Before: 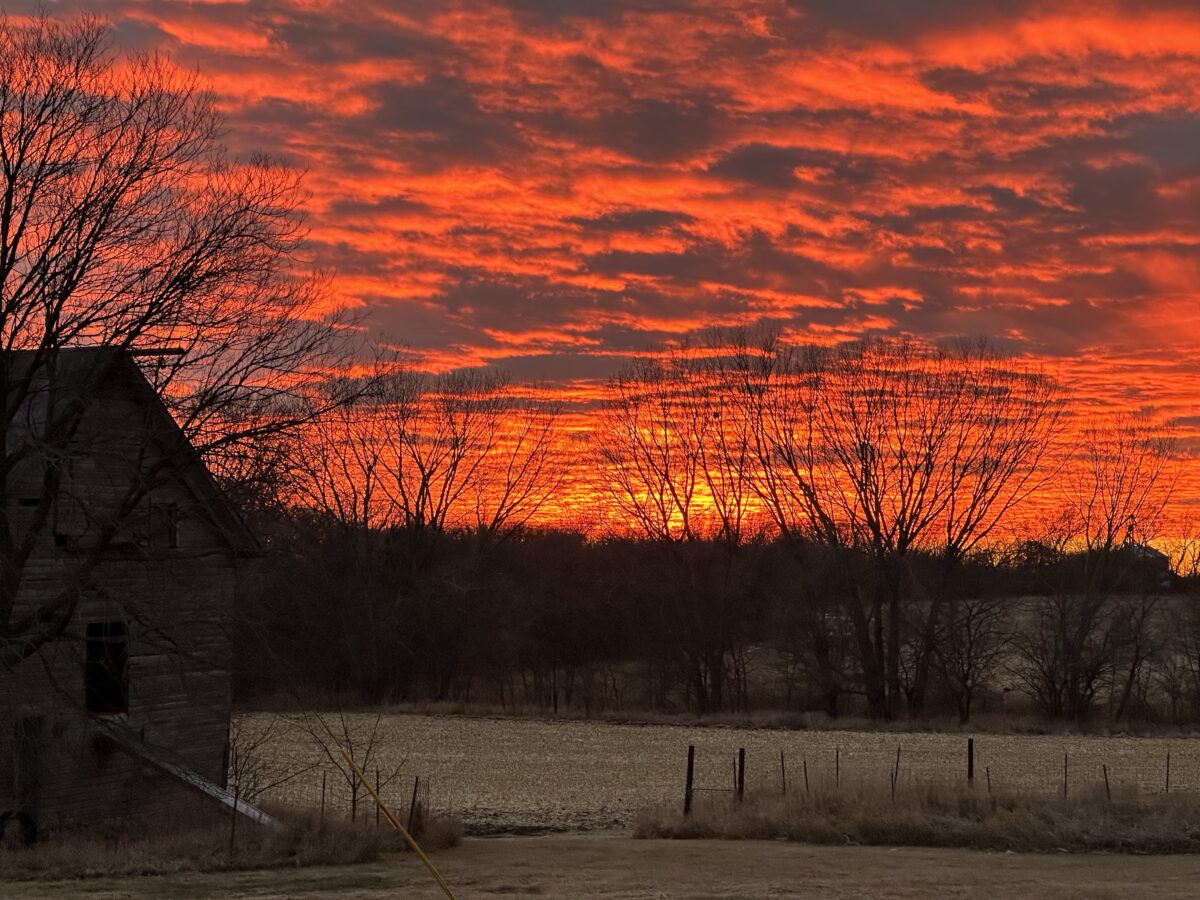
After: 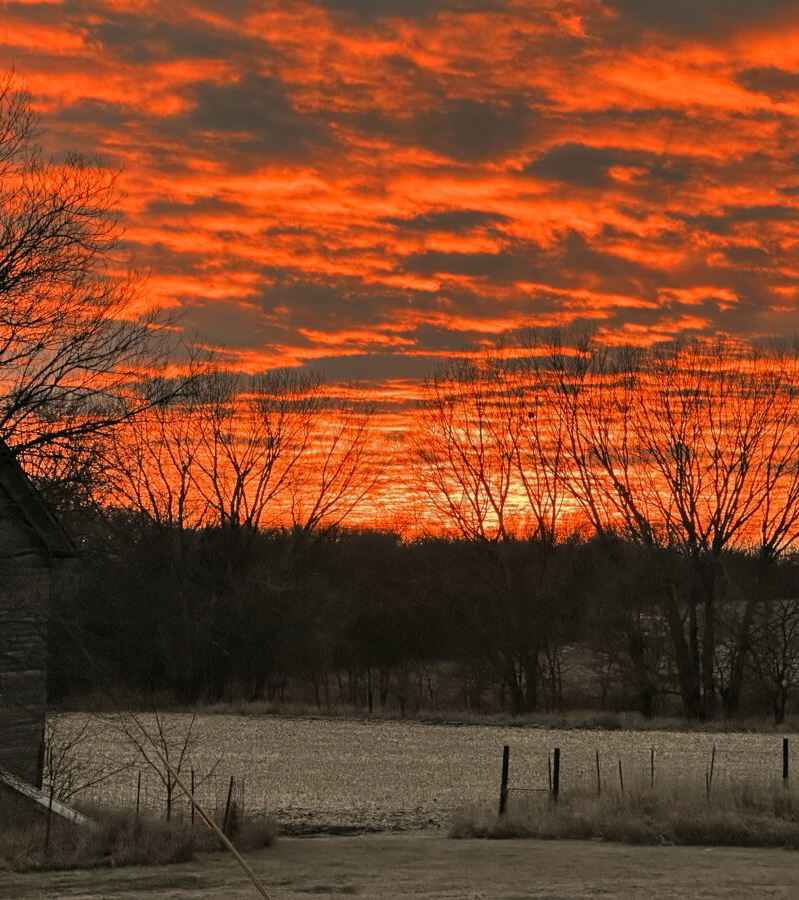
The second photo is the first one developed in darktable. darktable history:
color zones: curves: ch1 [(0, 0.831) (0.08, 0.771) (0.157, 0.268) (0.241, 0.207) (0.562, -0.005) (0.714, -0.013) (0.876, 0.01) (1, 0.831)]
crop: left 15.419%, right 17.914%
color correction: highlights a* 4.02, highlights b* 4.98, shadows a* -7.55, shadows b* 4.98
white balance: red 1.08, blue 0.791
shadows and highlights: shadows 43.71, white point adjustment -1.46, soften with gaussian
